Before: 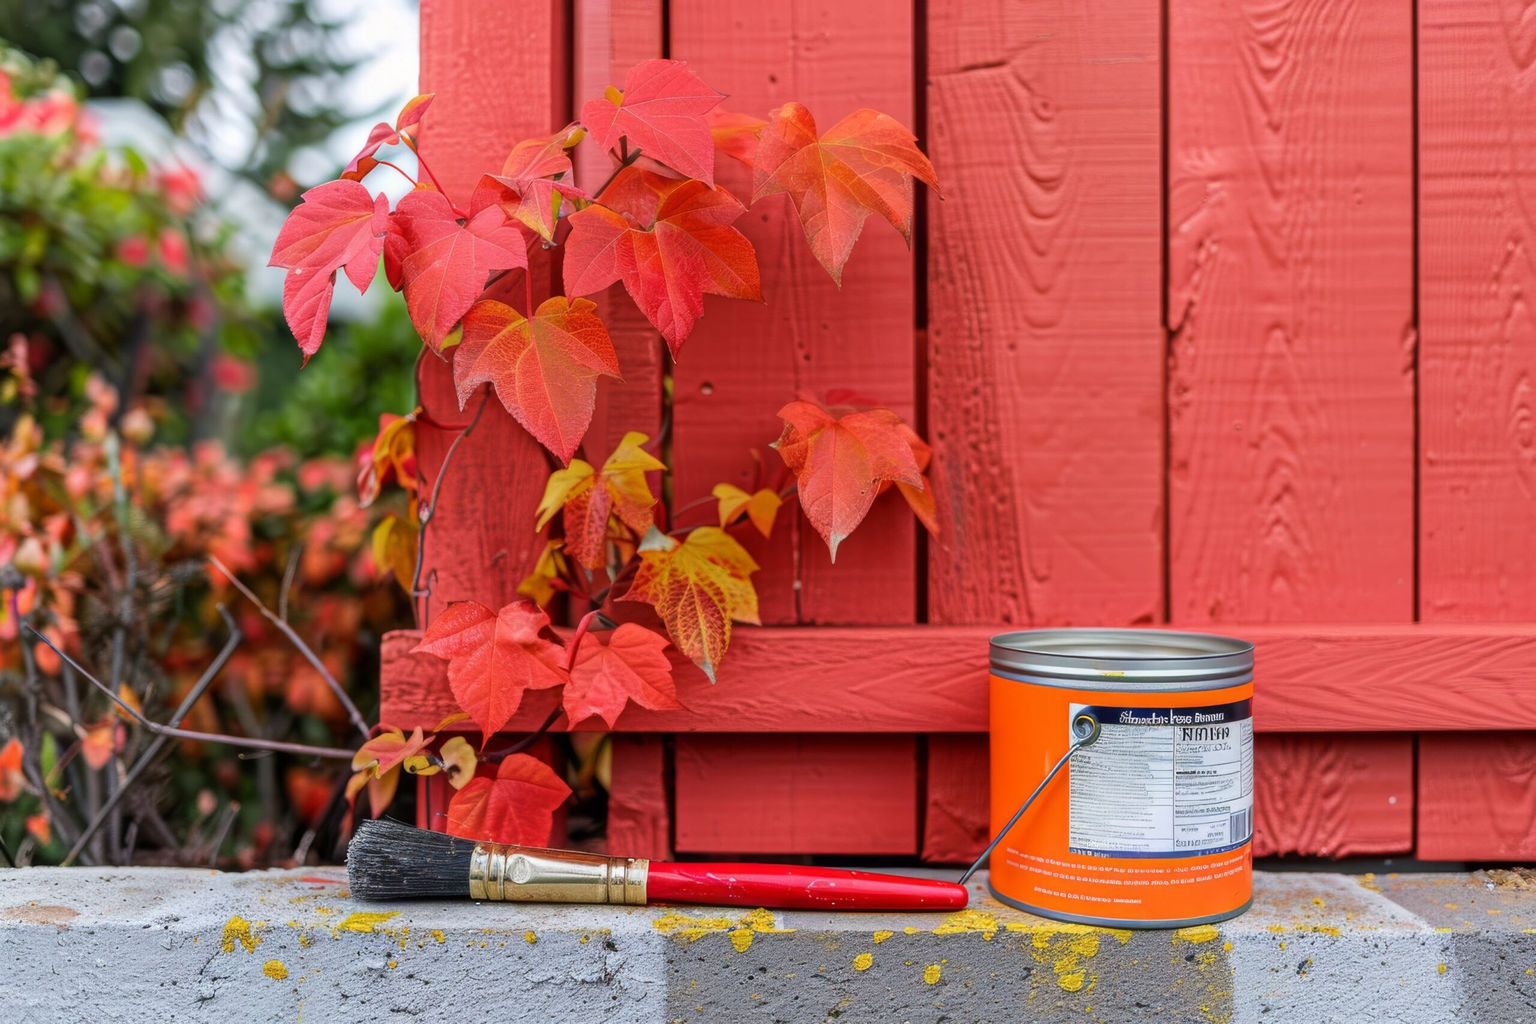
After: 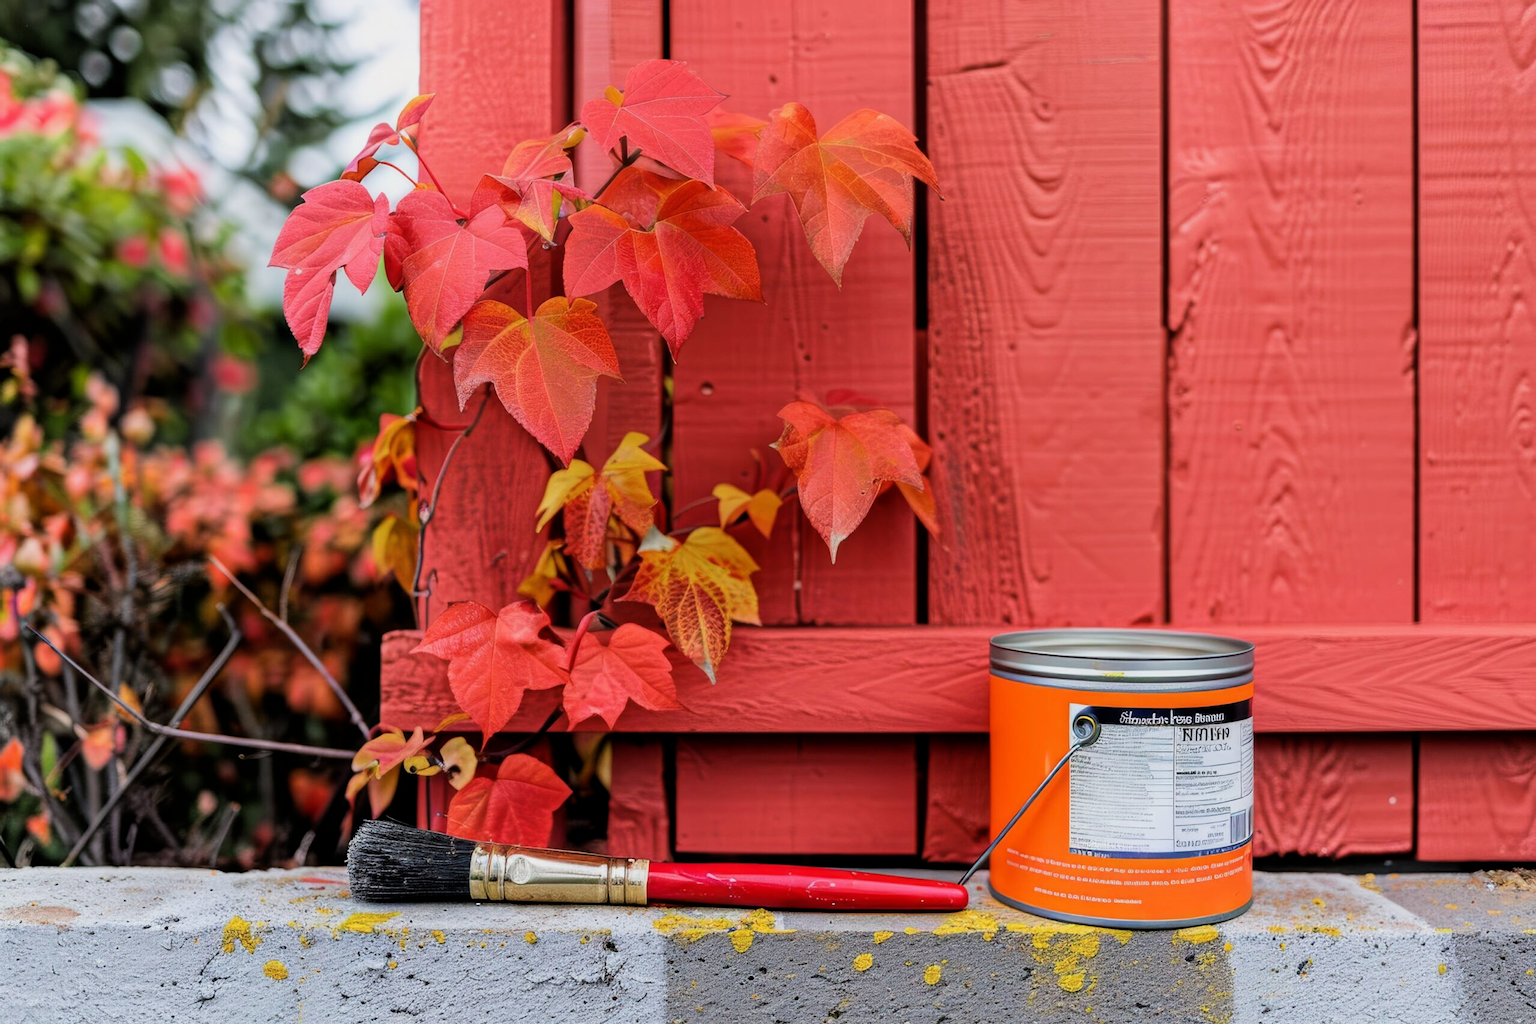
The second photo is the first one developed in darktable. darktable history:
filmic rgb: black relative exposure -5.09 EV, white relative exposure 3.18 EV, hardness 3.43, contrast 1.192, highlights saturation mix -30.3%
